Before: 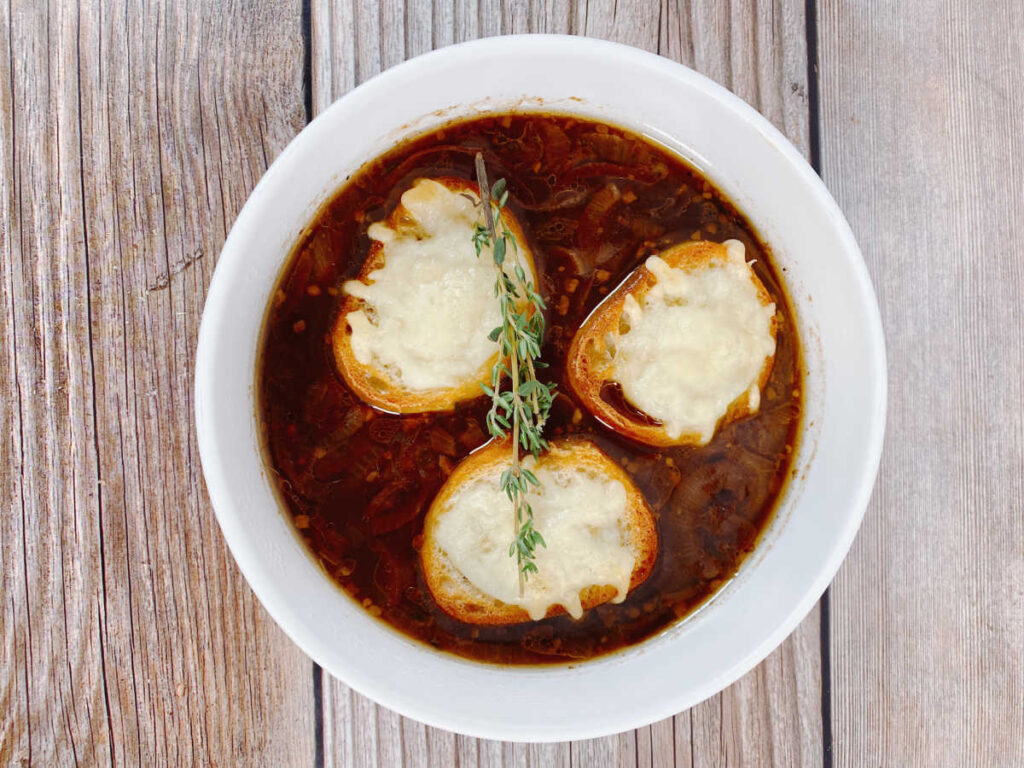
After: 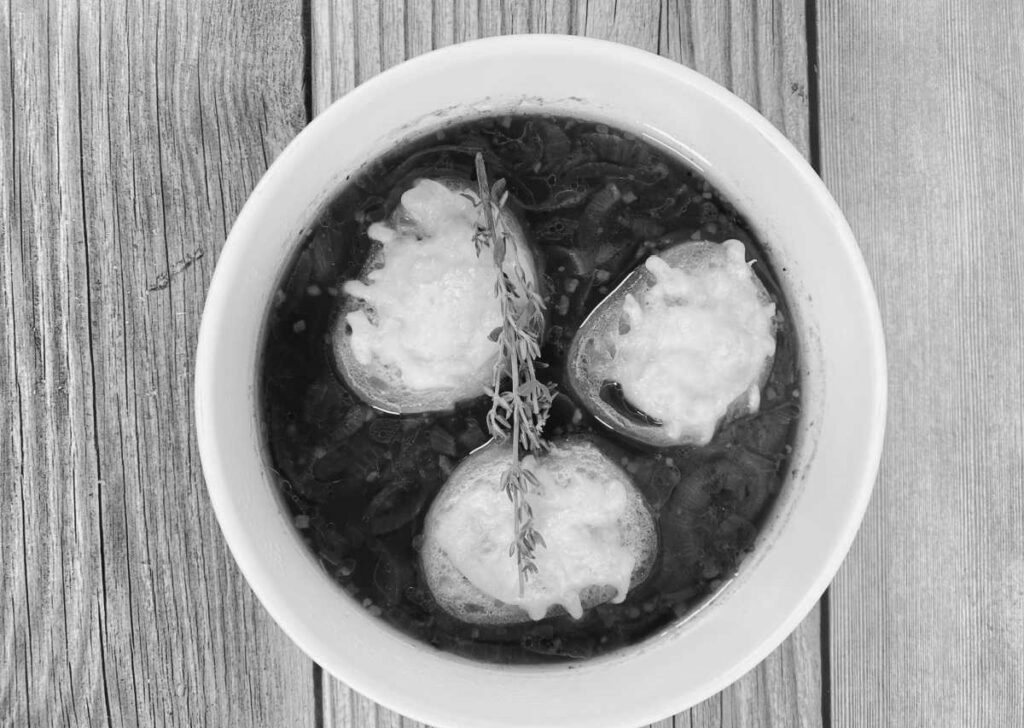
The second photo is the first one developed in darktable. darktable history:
crop and rotate: top 0%, bottom 5.097%
color zones: curves: ch0 [(0, 0.613) (0.01, 0.613) (0.245, 0.448) (0.498, 0.529) (0.642, 0.665) (0.879, 0.777) (0.99, 0.613)]; ch1 [(0, 0.035) (0.121, 0.189) (0.259, 0.197) (0.415, 0.061) (0.589, 0.022) (0.732, 0.022) (0.857, 0.026) (0.991, 0.053)]
contrast brightness saturation: saturation -1
shadows and highlights: shadows 25, highlights -25
